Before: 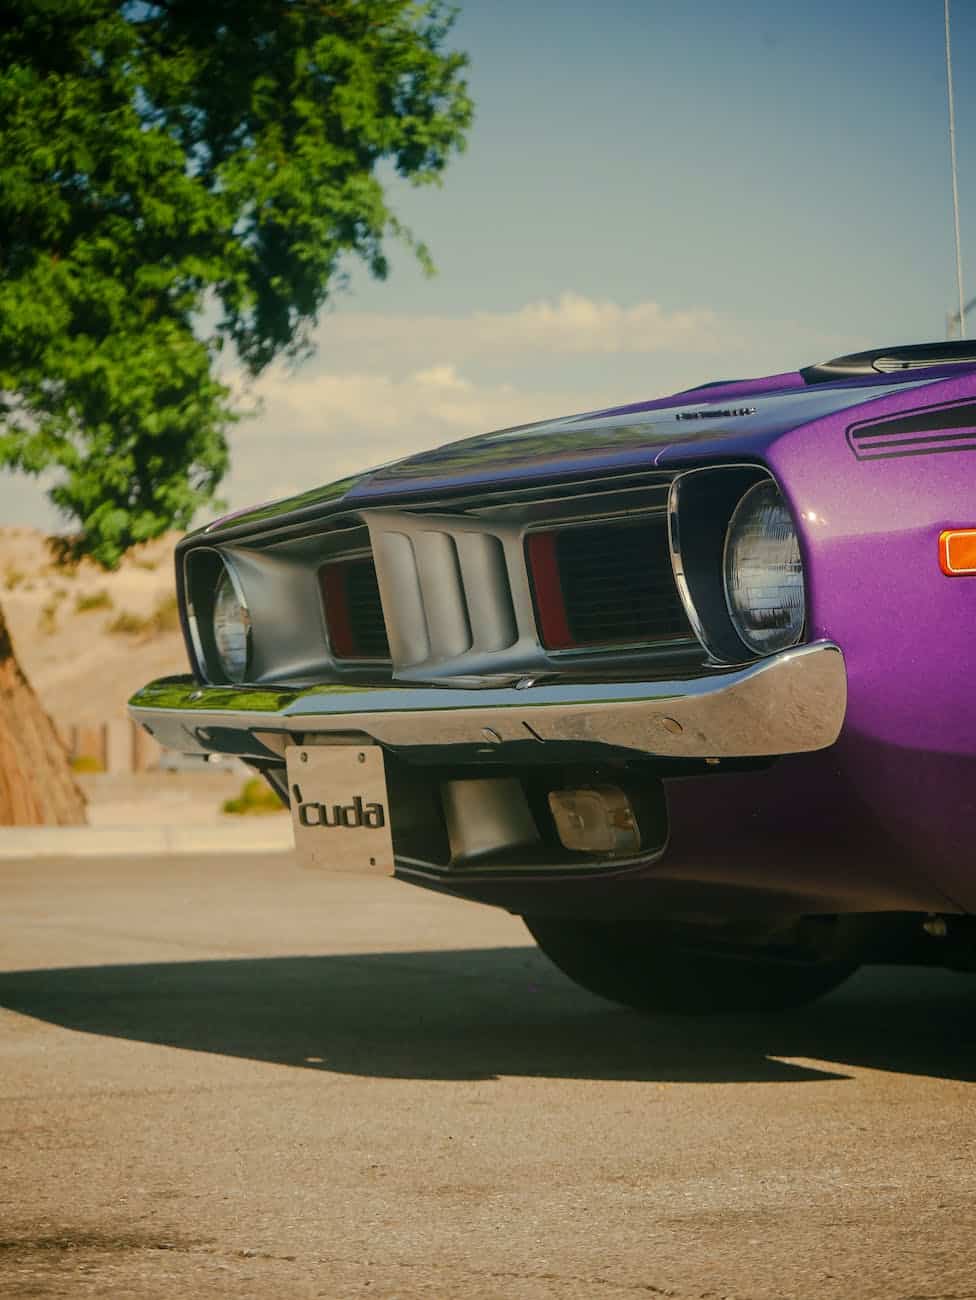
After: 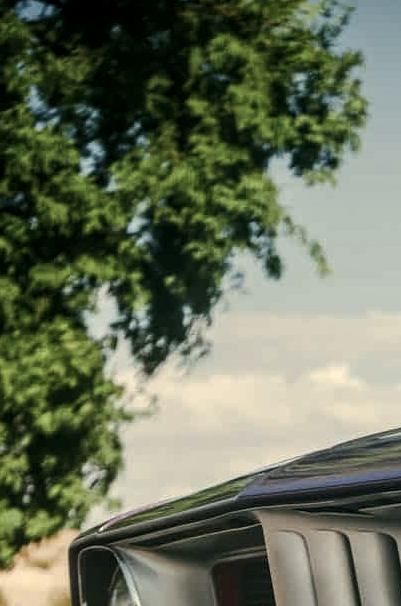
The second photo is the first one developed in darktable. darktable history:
local contrast: on, module defaults
tone equalizer: -8 EV -0.443 EV, -7 EV -0.416 EV, -6 EV -0.326 EV, -5 EV -0.215 EV, -3 EV 0.191 EV, -2 EV 0.31 EV, -1 EV 0.408 EV, +0 EV 0.393 EV, edges refinement/feathering 500, mask exposure compensation -1.57 EV, preserve details no
contrast brightness saturation: contrast 0.098, saturation -0.299
crop and rotate: left 10.947%, top 0.119%, right 47.967%, bottom 53.262%
